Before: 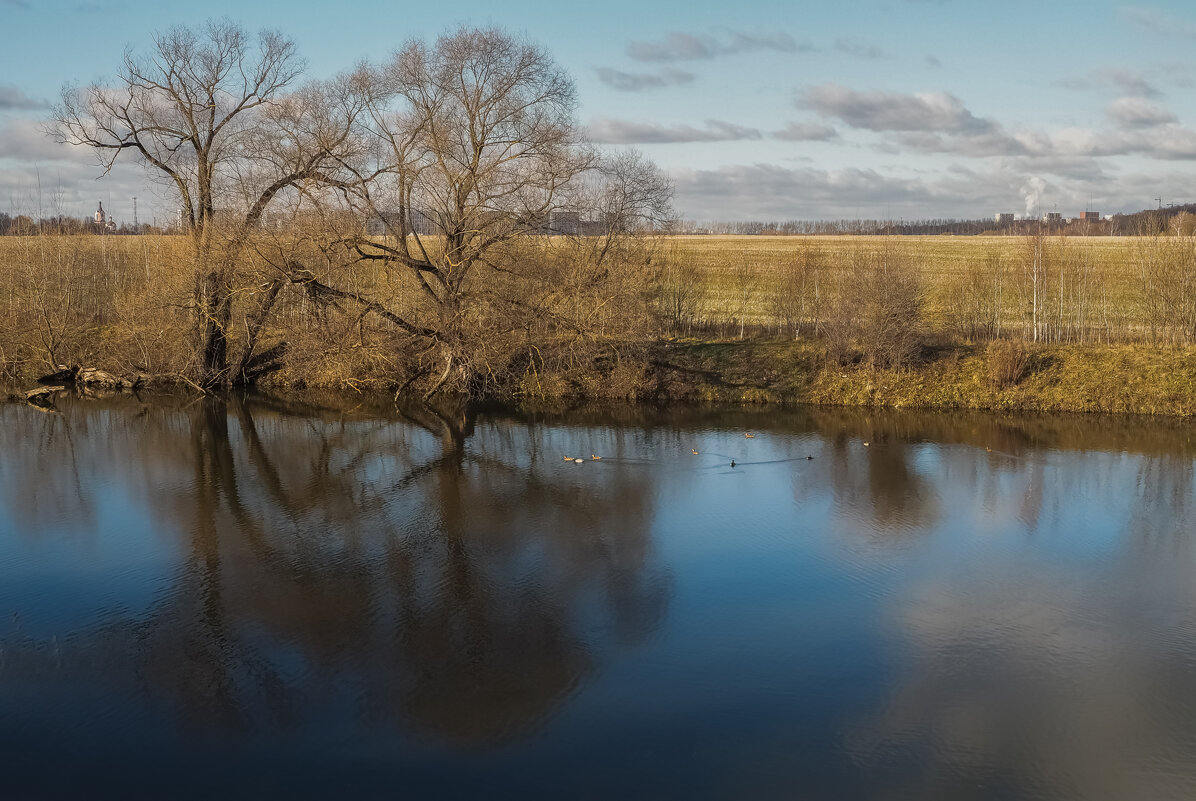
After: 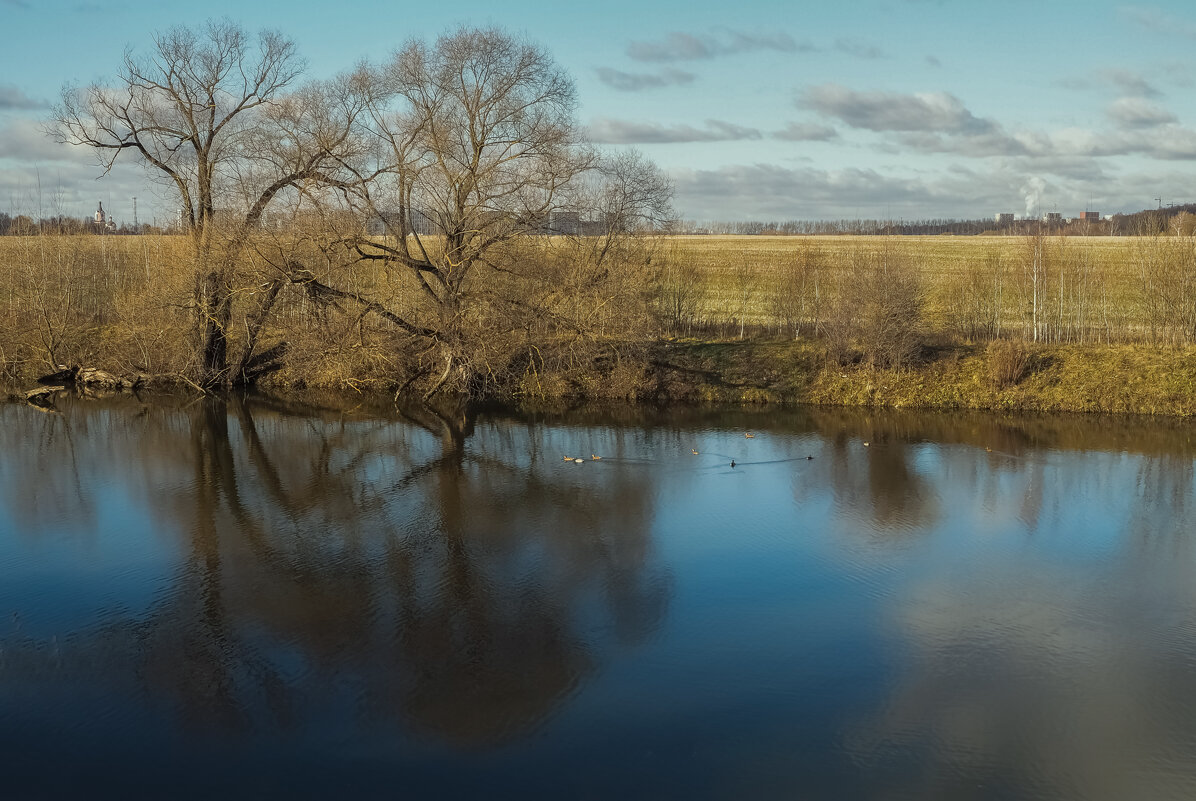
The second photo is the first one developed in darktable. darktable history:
color correction: highlights a* -6.39, highlights b* 0.673
